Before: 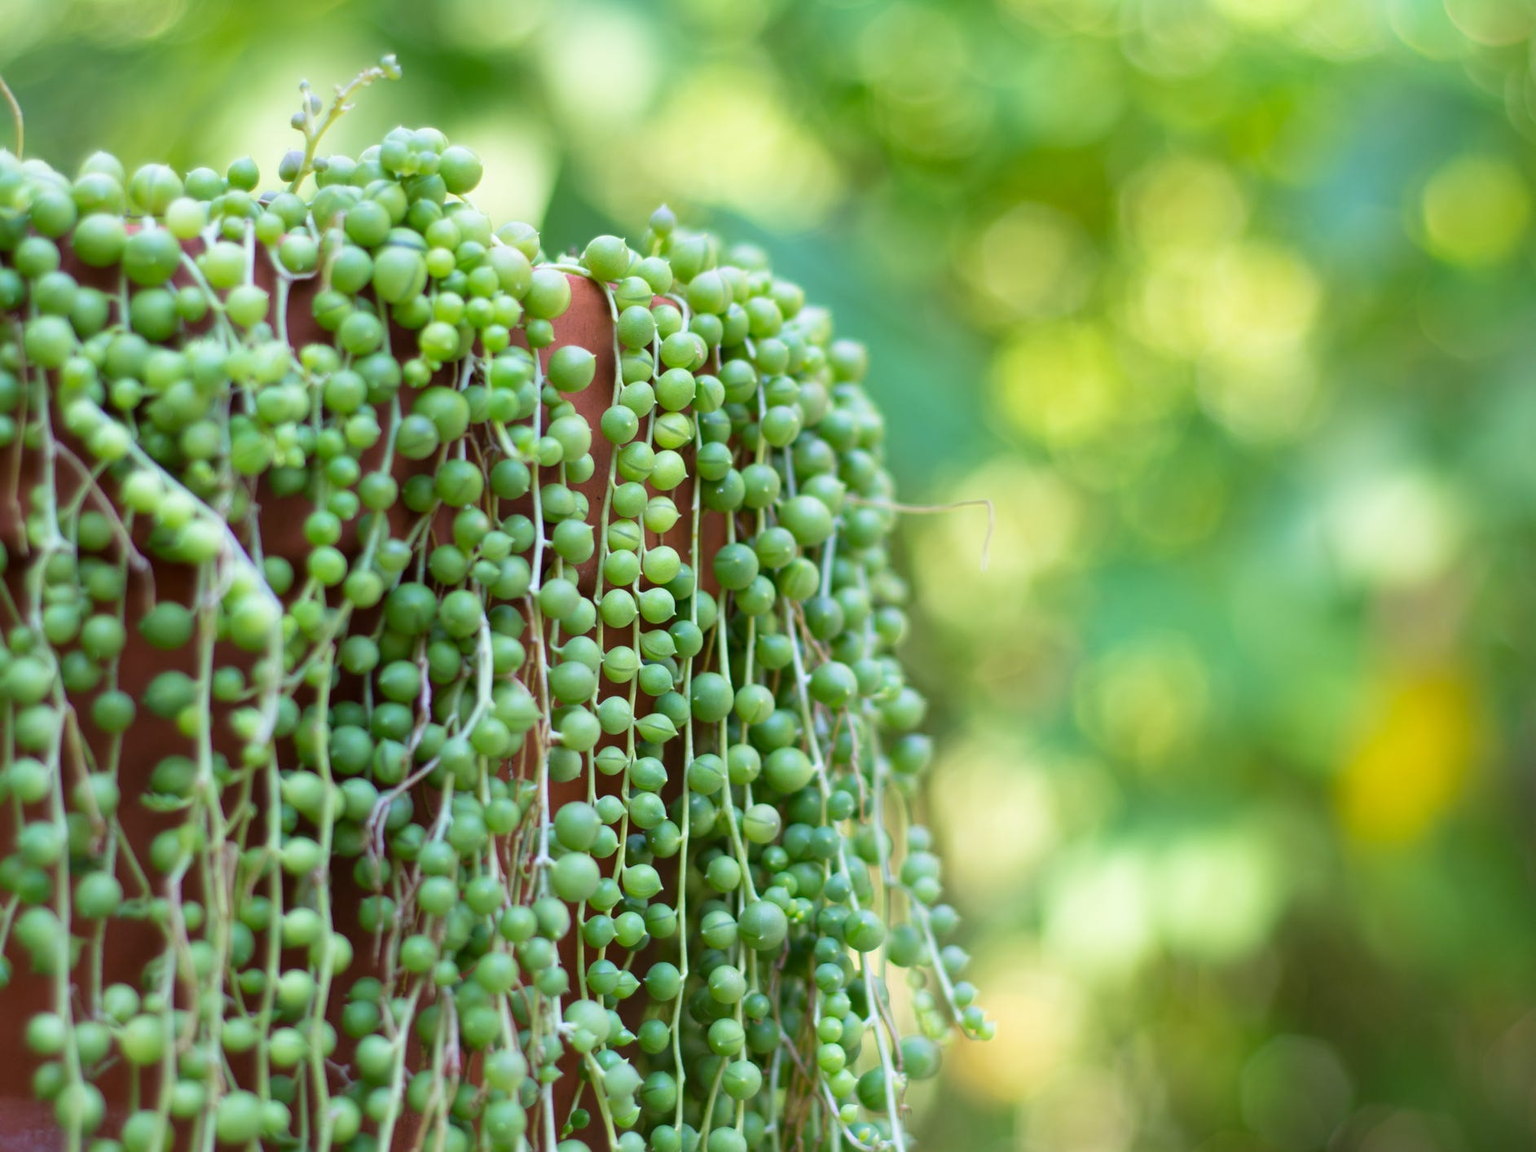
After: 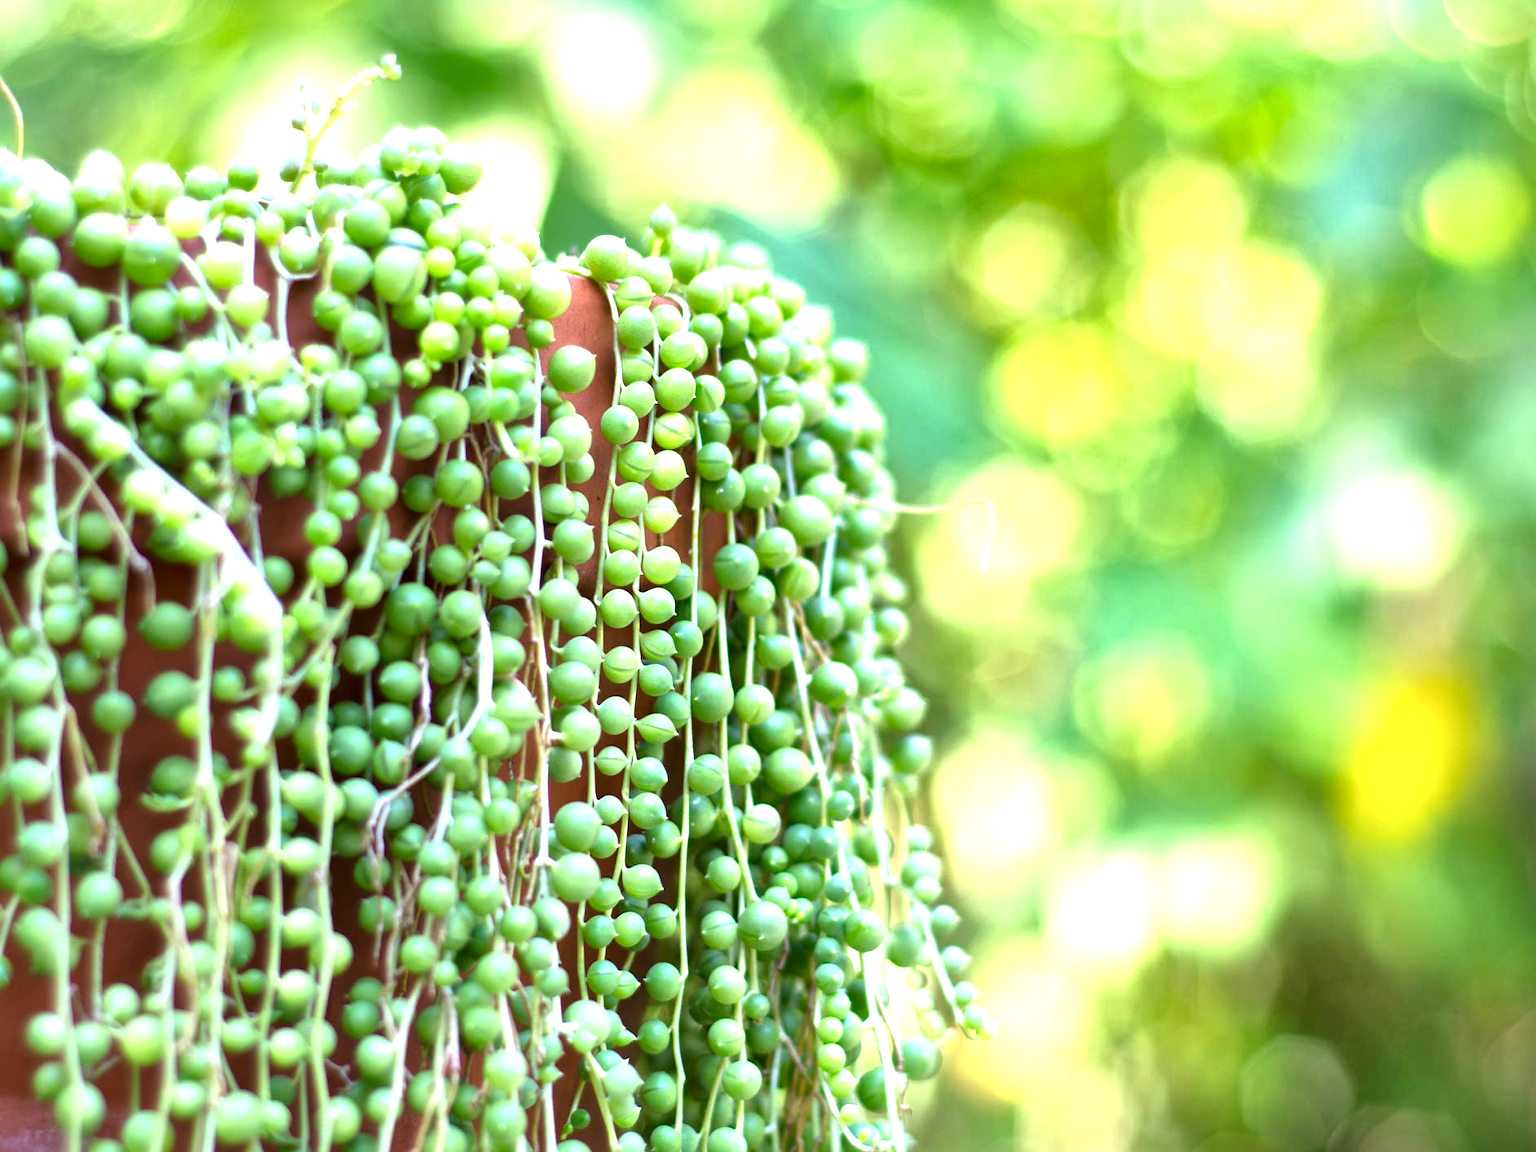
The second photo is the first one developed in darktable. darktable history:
local contrast: mode bilateral grid, contrast 20, coarseness 51, detail 172%, midtone range 0.2
exposure: exposure 1 EV, compensate highlight preservation false
